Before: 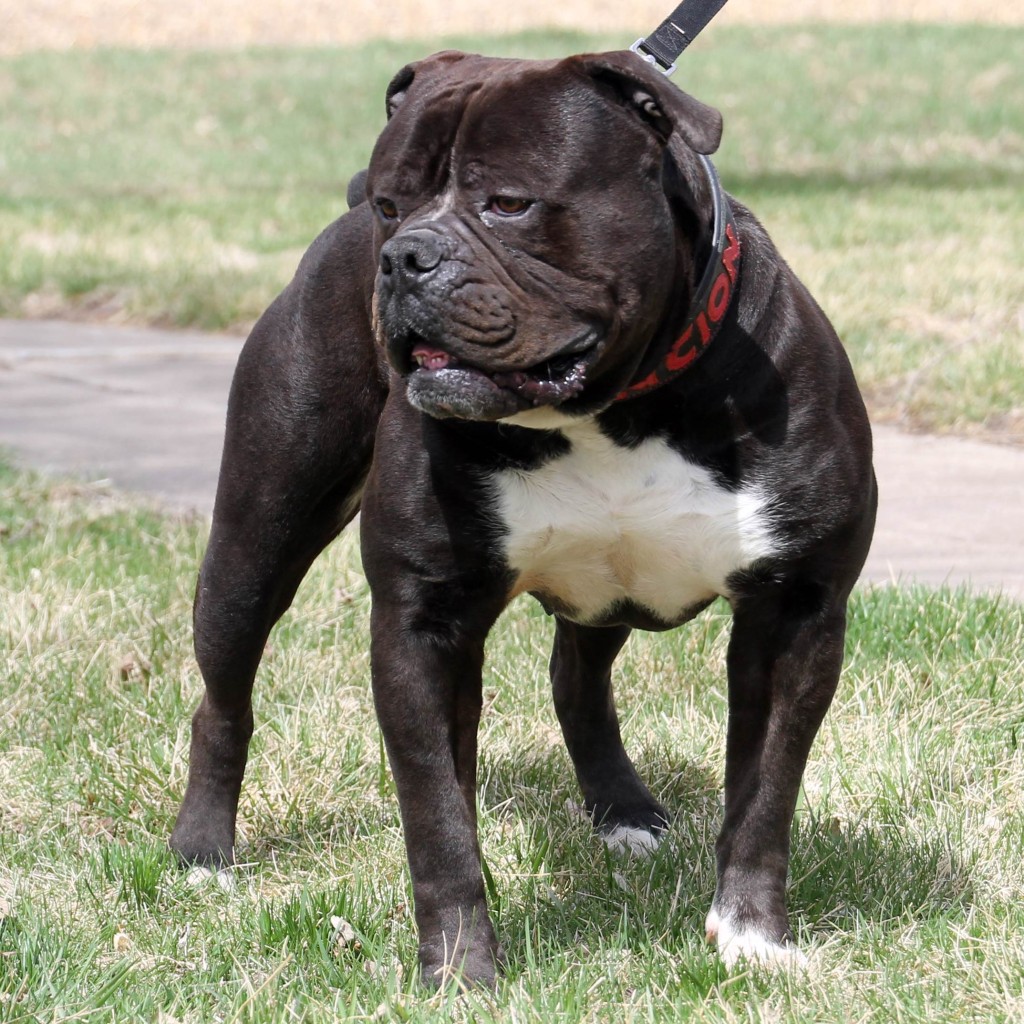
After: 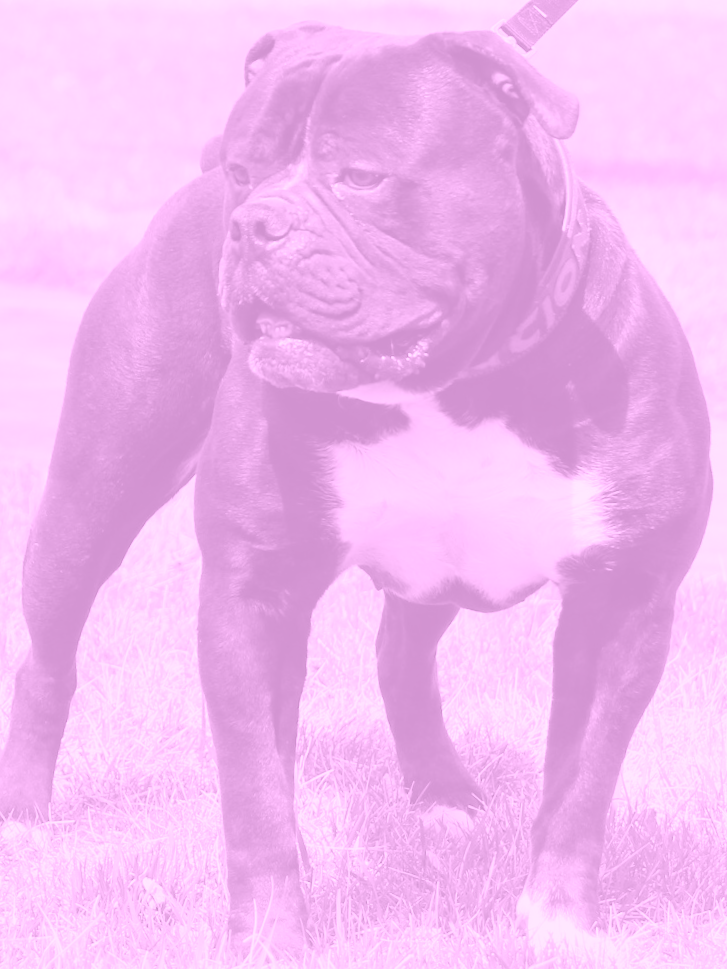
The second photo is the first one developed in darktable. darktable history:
crop and rotate: angle -3.27°, left 14.277%, top 0.028%, right 10.766%, bottom 0.028%
exposure: exposure 0.078 EV, compensate highlight preservation false
colorize: hue 331.2°, saturation 75%, source mix 30.28%, lightness 70.52%, version 1
